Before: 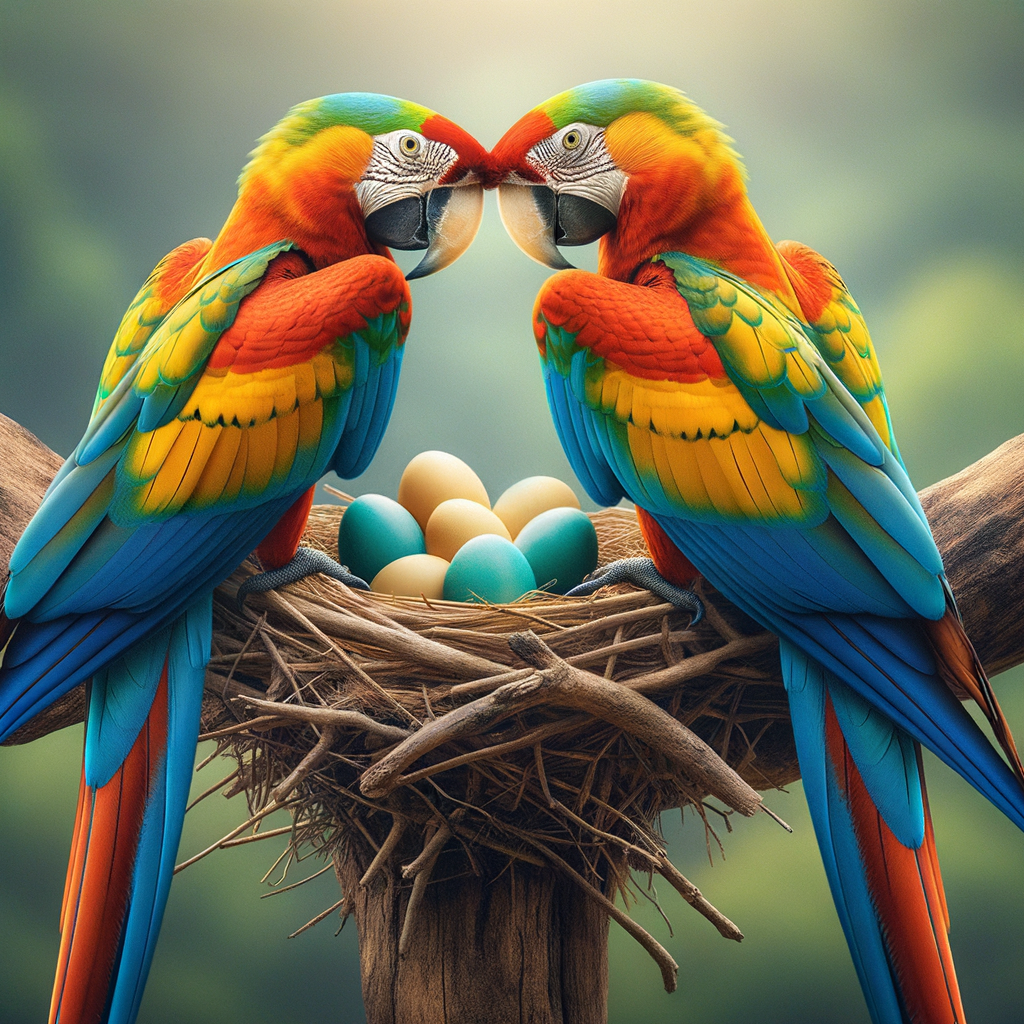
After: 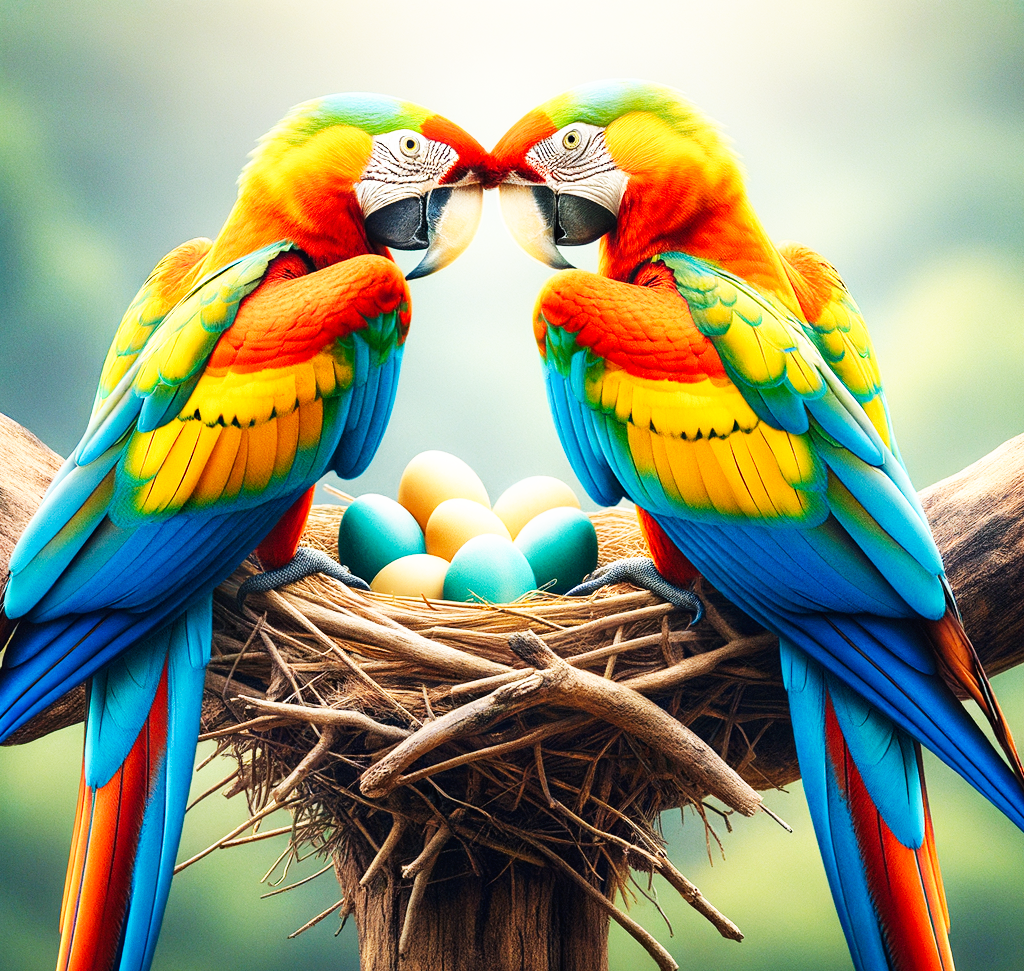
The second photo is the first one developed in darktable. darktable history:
crop and rotate: top 0.009%, bottom 5.159%
base curve: curves: ch0 [(0, 0) (0.007, 0.004) (0.027, 0.03) (0.046, 0.07) (0.207, 0.54) (0.442, 0.872) (0.673, 0.972) (1, 1)], preserve colors none
